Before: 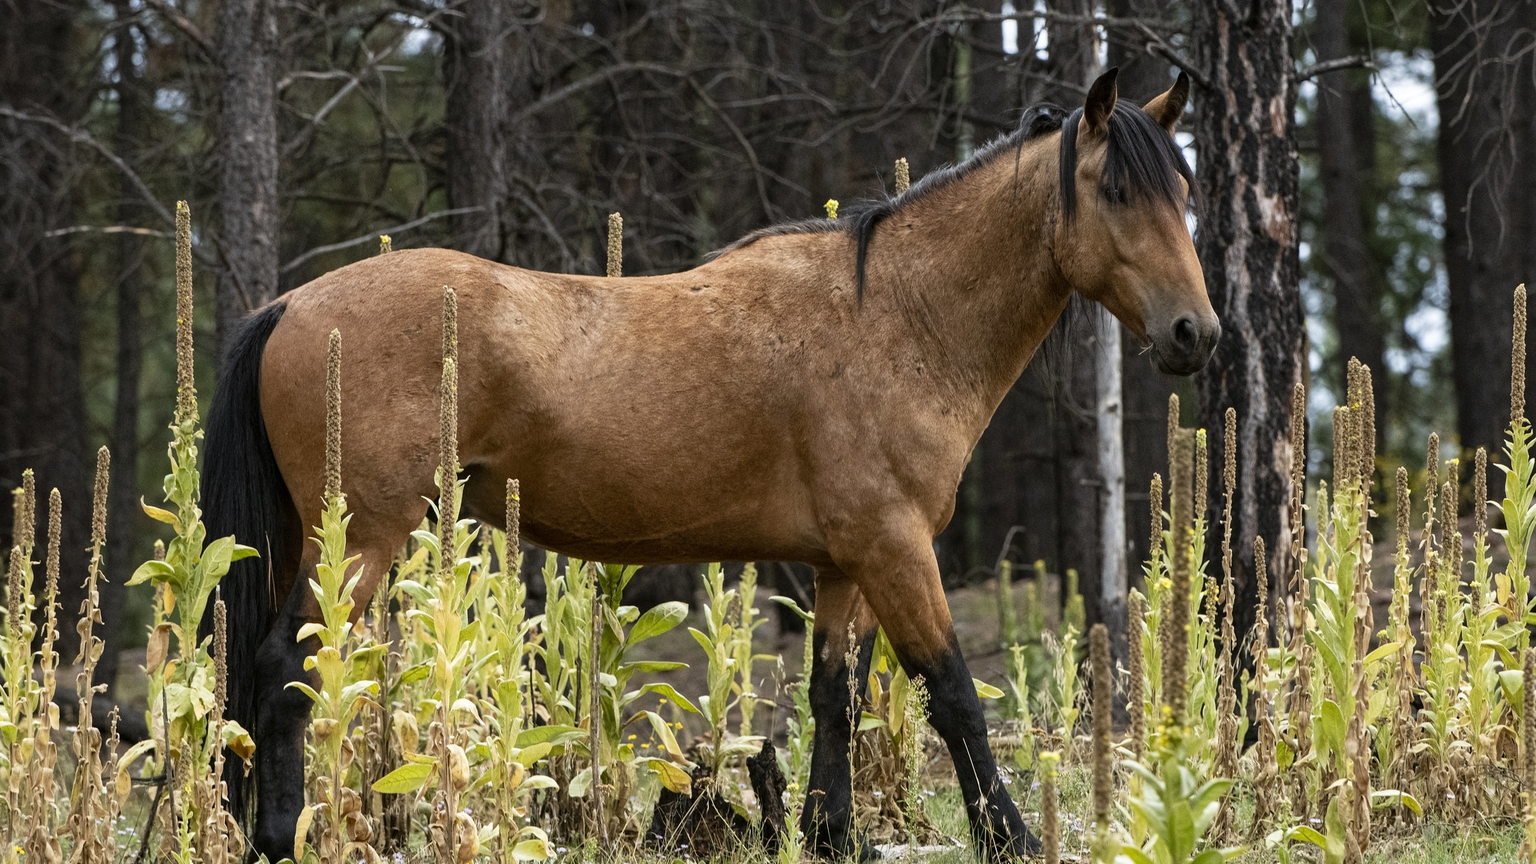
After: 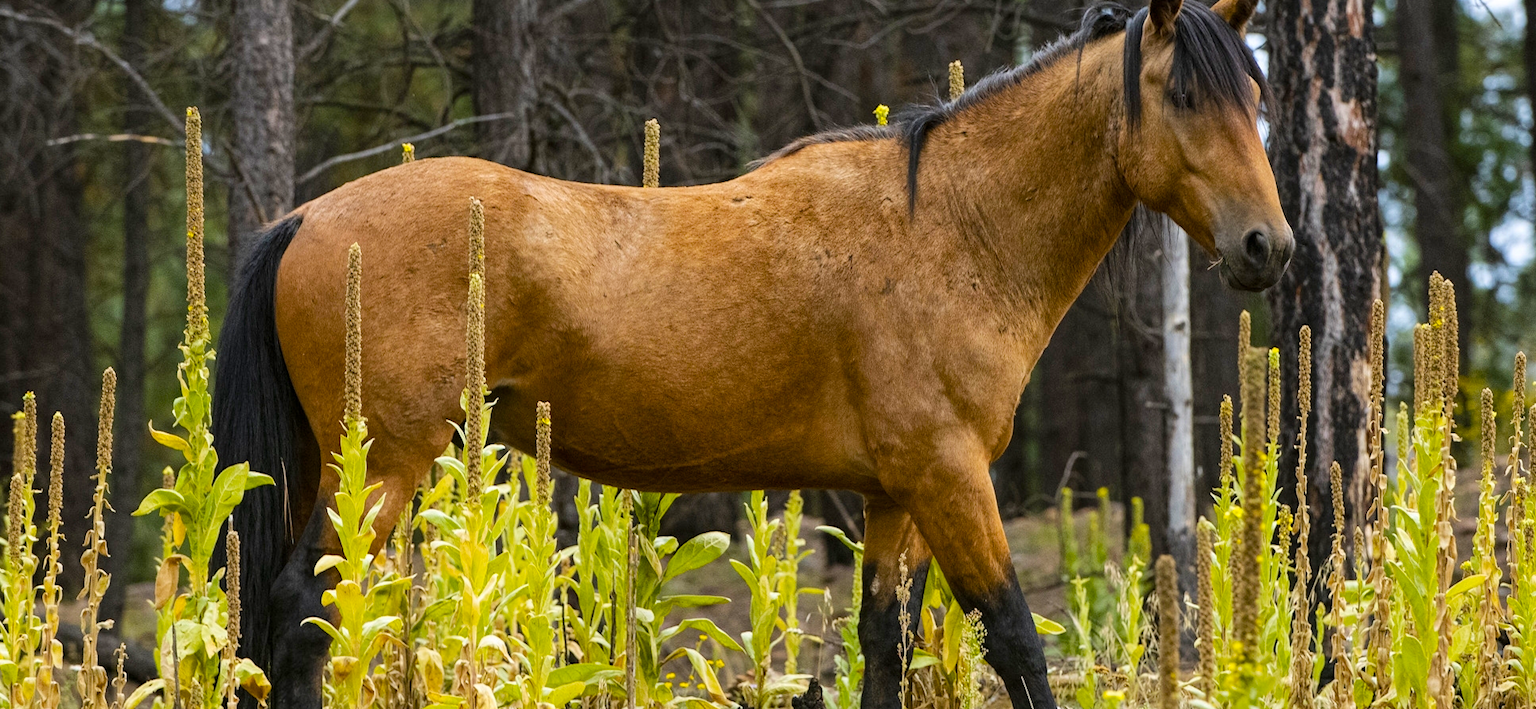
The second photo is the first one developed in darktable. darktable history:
color balance rgb: power › hue 312.93°, perceptual saturation grading › global saturation 30.601%, perceptual brilliance grading › mid-tones 11.035%, perceptual brilliance grading › shadows 15.535%, global vibrance 32.723%
crop and rotate: angle 0.06°, top 11.561%, right 5.578%, bottom 10.798%
